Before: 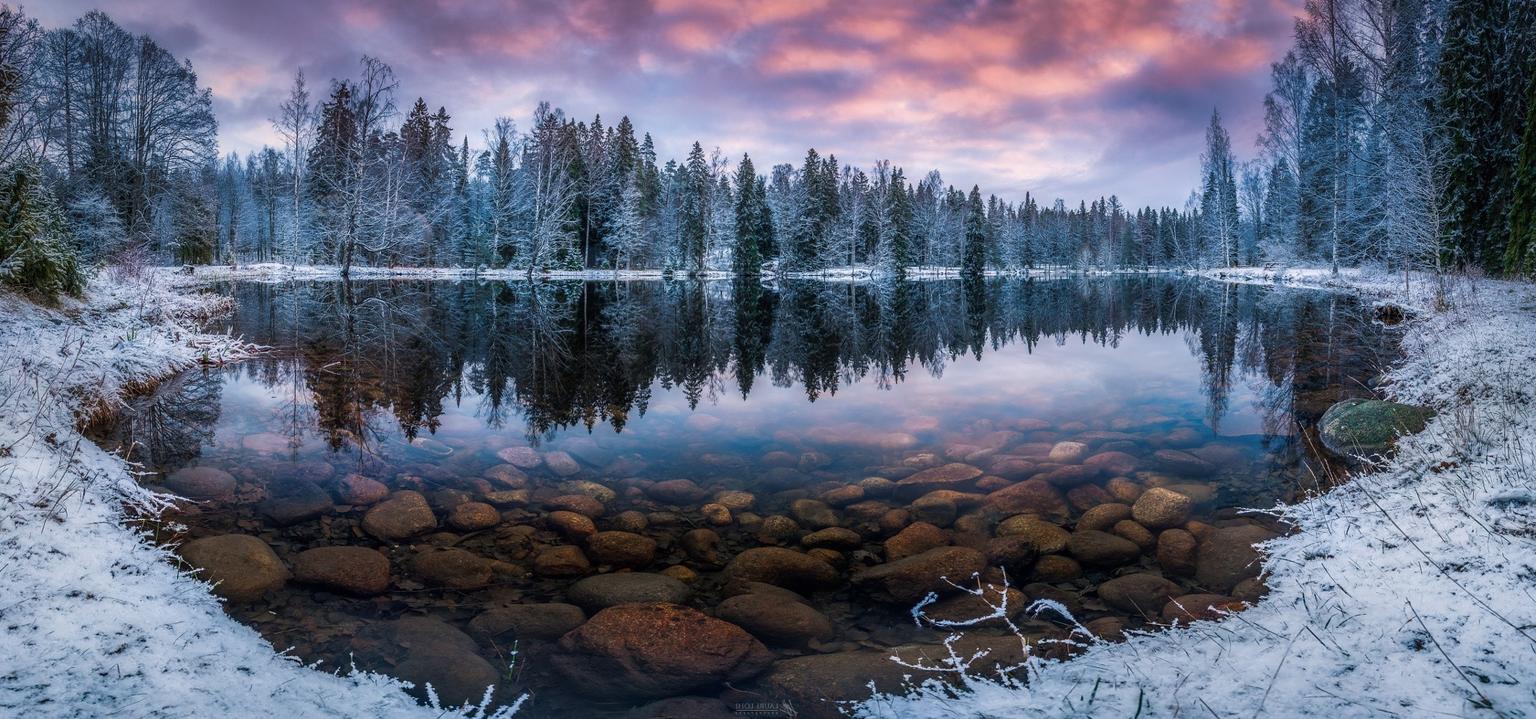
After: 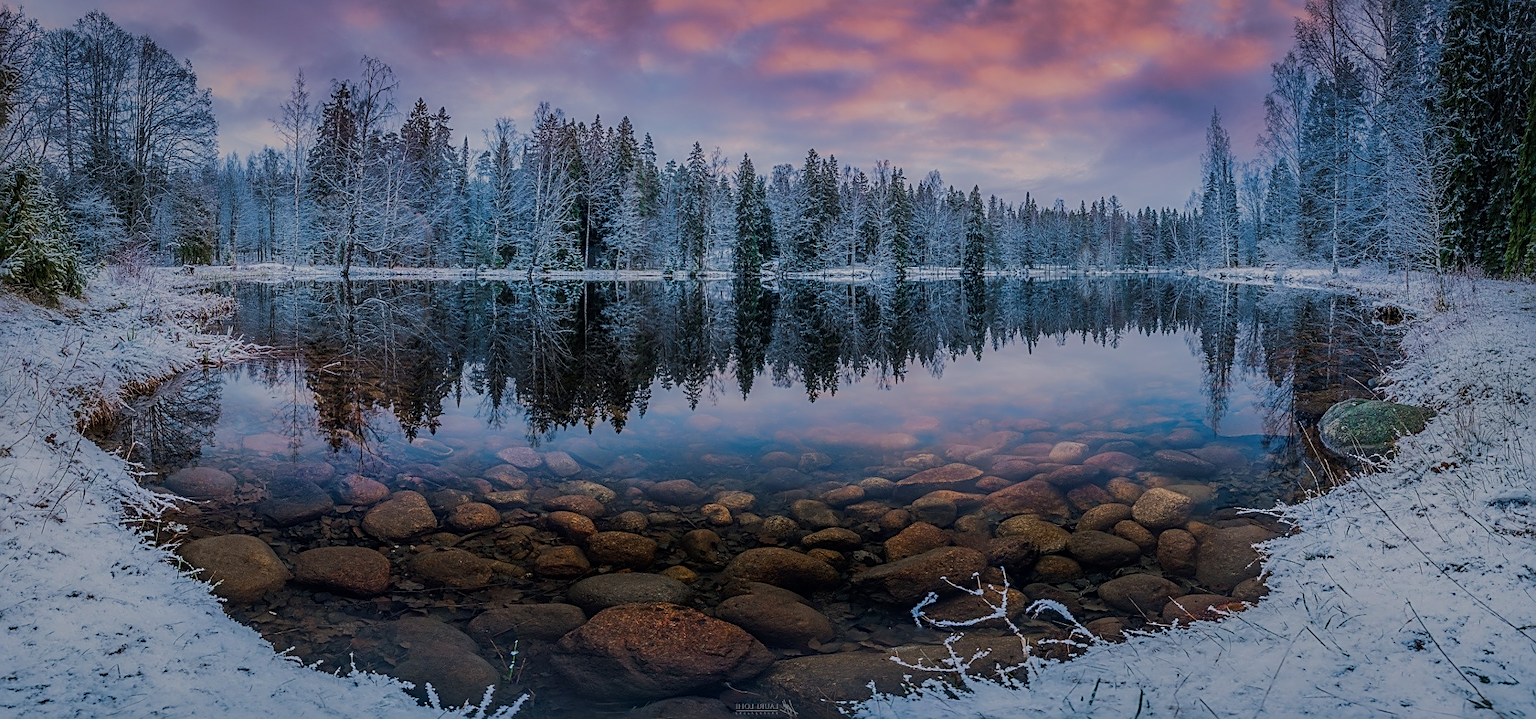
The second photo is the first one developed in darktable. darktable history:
tone equalizer: -8 EV -0.013 EV, -7 EV 0.041 EV, -6 EV -0.006 EV, -5 EV 0.008 EV, -4 EV -0.046 EV, -3 EV -0.241 EV, -2 EV -0.664 EV, -1 EV -0.988 EV, +0 EV -0.984 EV, edges refinement/feathering 500, mask exposure compensation -1.57 EV, preserve details no
sharpen: radius 2.534, amount 0.626
